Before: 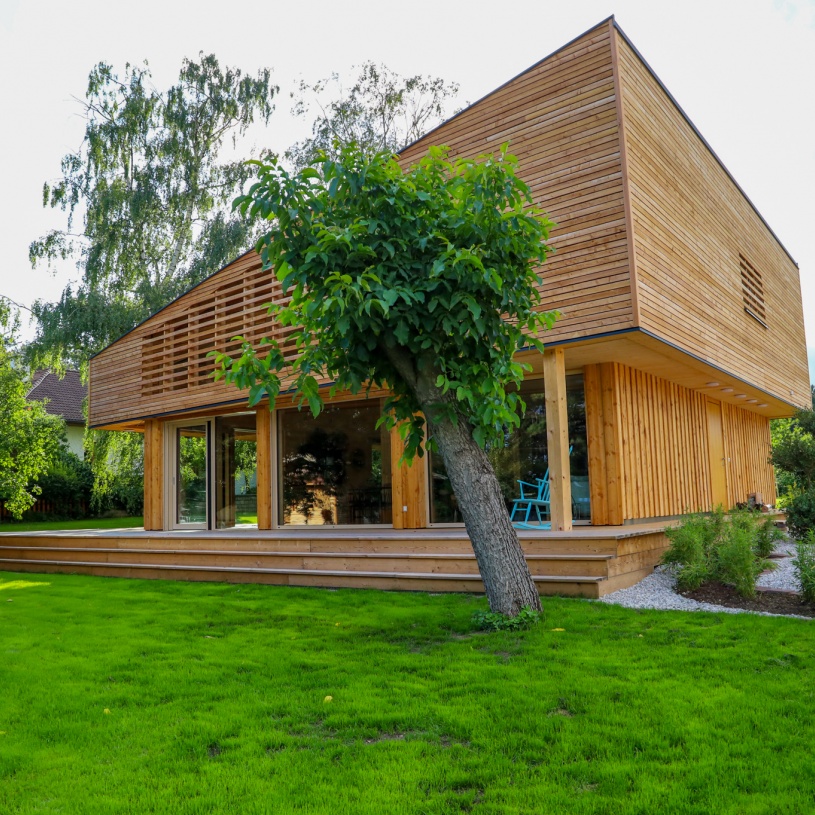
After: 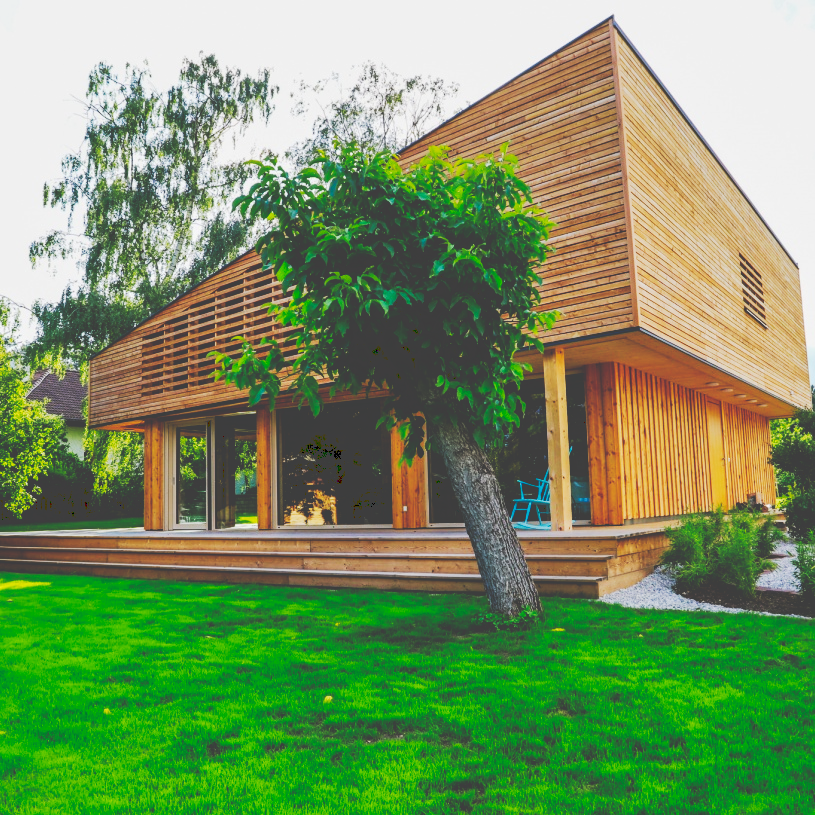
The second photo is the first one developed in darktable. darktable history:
tone curve: curves: ch0 [(0, 0) (0.003, 0.26) (0.011, 0.26) (0.025, 0.26) (0.044, 0.257) (0.069, 0.257) (0.1, 0.257) (0.136, 0.255) (0.177, 0.258) (0.224, 0.272) (0.277, 0.294) (0.335, 0.346) (0.399, 0.422) (0.468, 0.536) (0.543, 0.657) (0.623, 0.757) (0.709, 0.823) (0.801, 0.872) (0.898, 0.92) (1, 1)], preserve colors none
